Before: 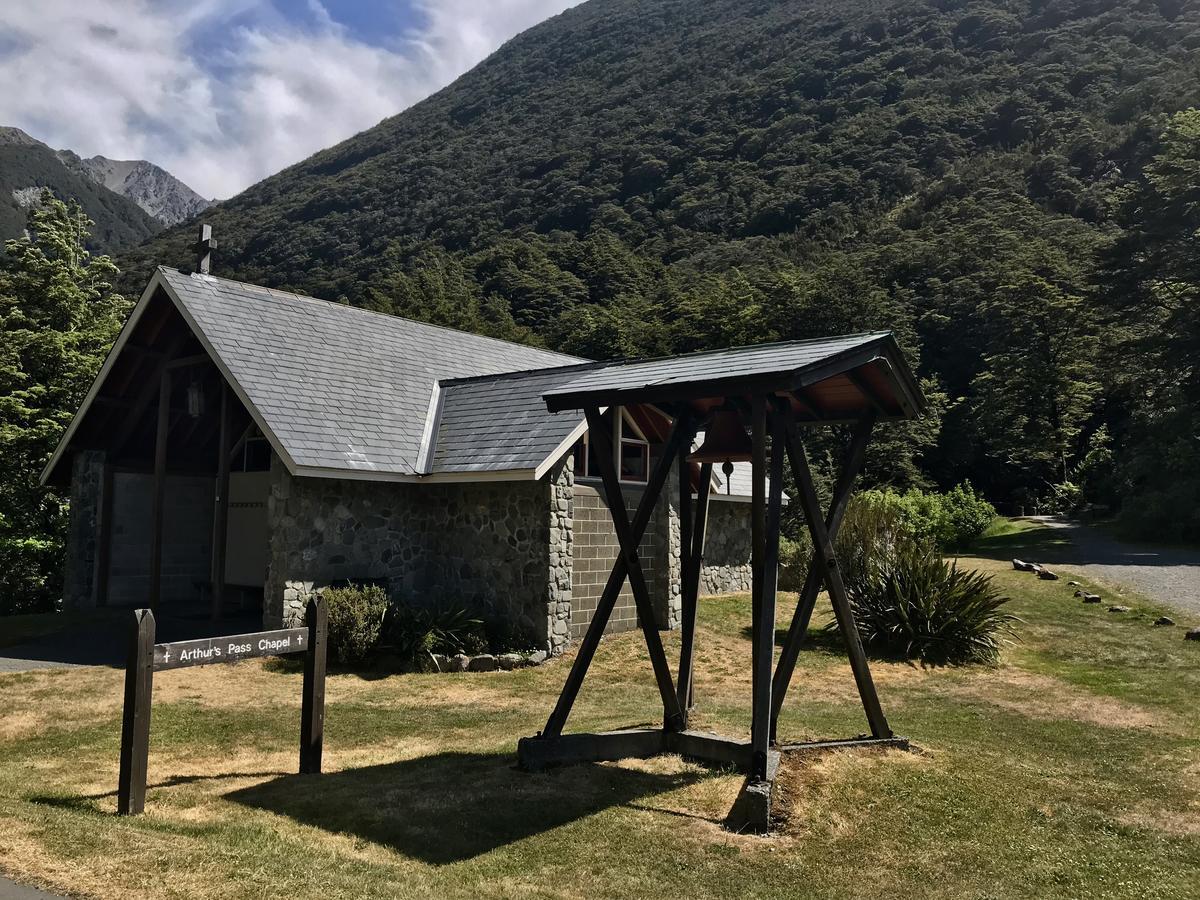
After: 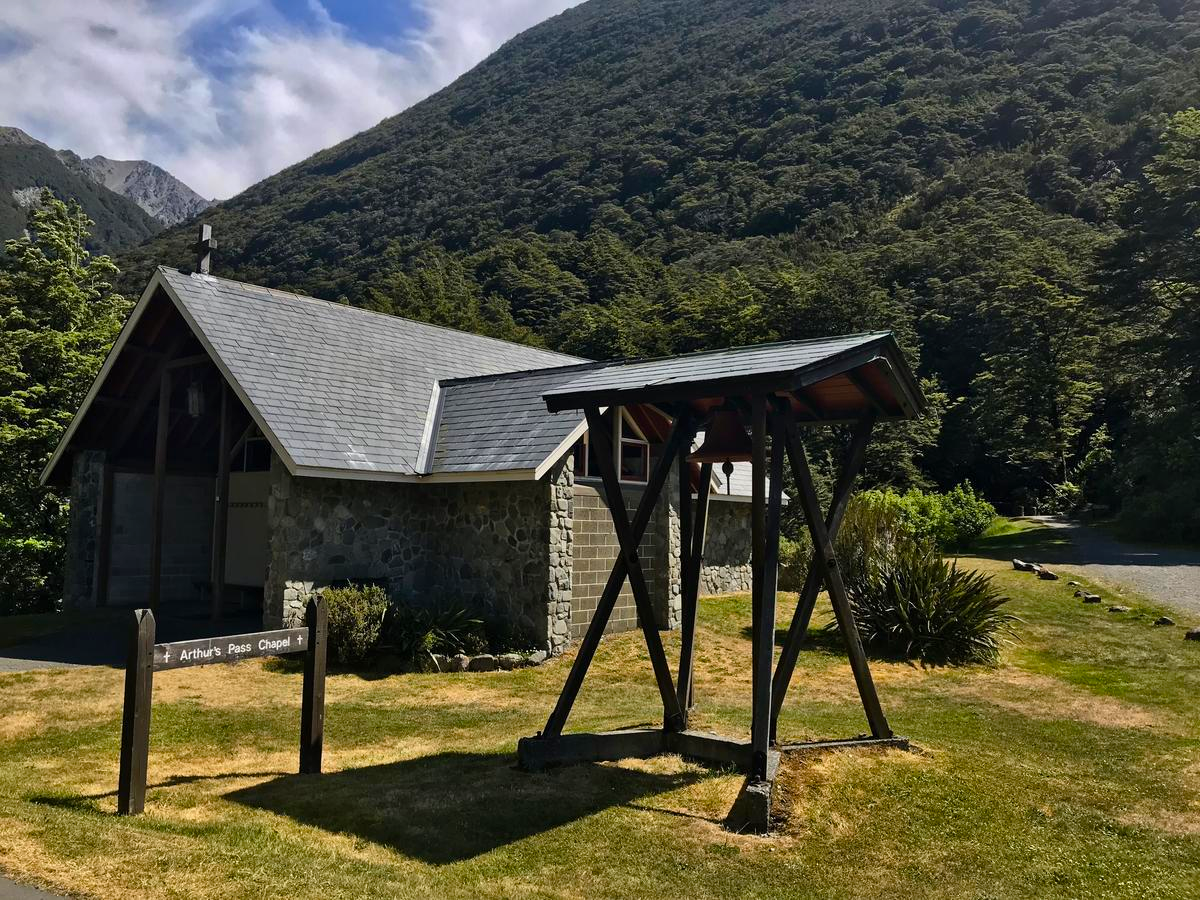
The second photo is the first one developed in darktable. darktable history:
color balance rgb: perceptual saturation grading › global saturation 30%, global vibrance 20%
shadows and highlights: shadows 25, highlights -48, soften with gaussian
